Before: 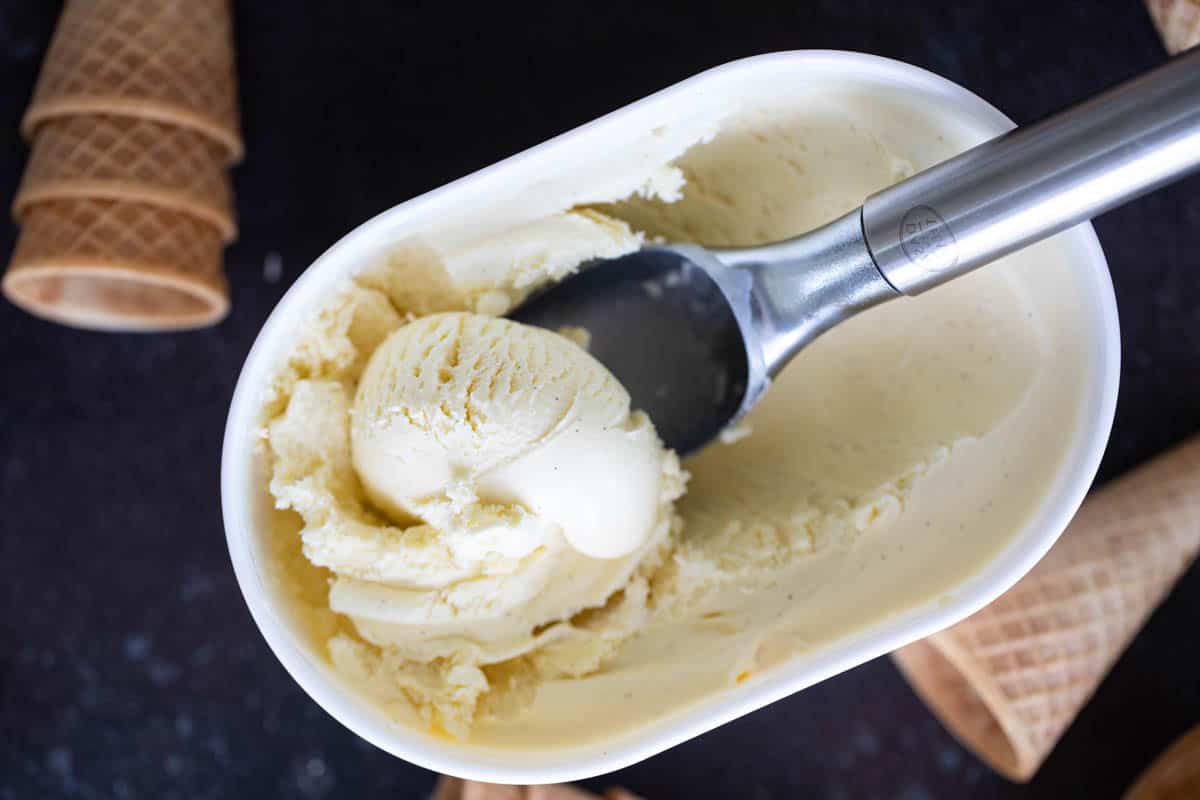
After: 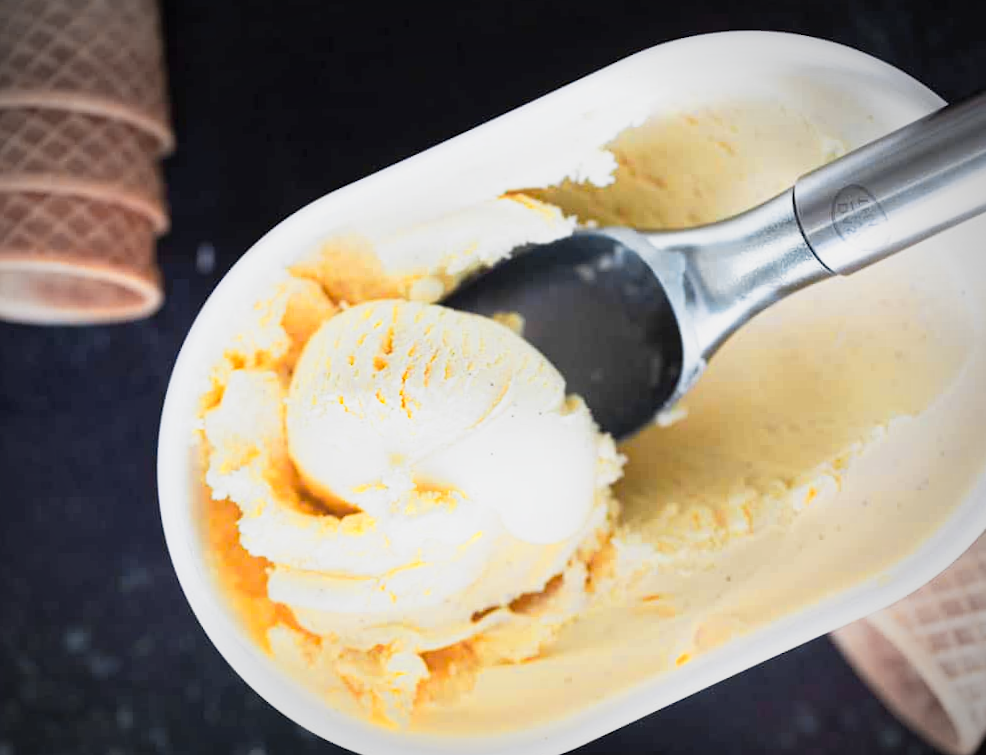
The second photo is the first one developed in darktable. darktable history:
vignetting: automatic ratio true
base curve: curves: ch0 [(0, 0) (0.088, 0.125) (0.176, 0.251) (0.354, 0.501) (0.613, 0.749) (1, 0.877)], preserve colors none
crop and rotate: angle 1°, left 4.281%, top 0.642%, right 11.383%, bottom 2.486%
color zones: curves: ch0 [(0.257, 0.558) (0.75, 0.565)]; ch1 [(0.004, 0.857) (0.14, 0.416) (0.257, 0.695) (0.442, 0.032) (0.736, 0.266) (0.891, 0.741)]; ch2 [(0, 0.623) (0.112, 0.436) (0.271, 0.474) (0.516, 0.64) (0.743, 0.286)]
